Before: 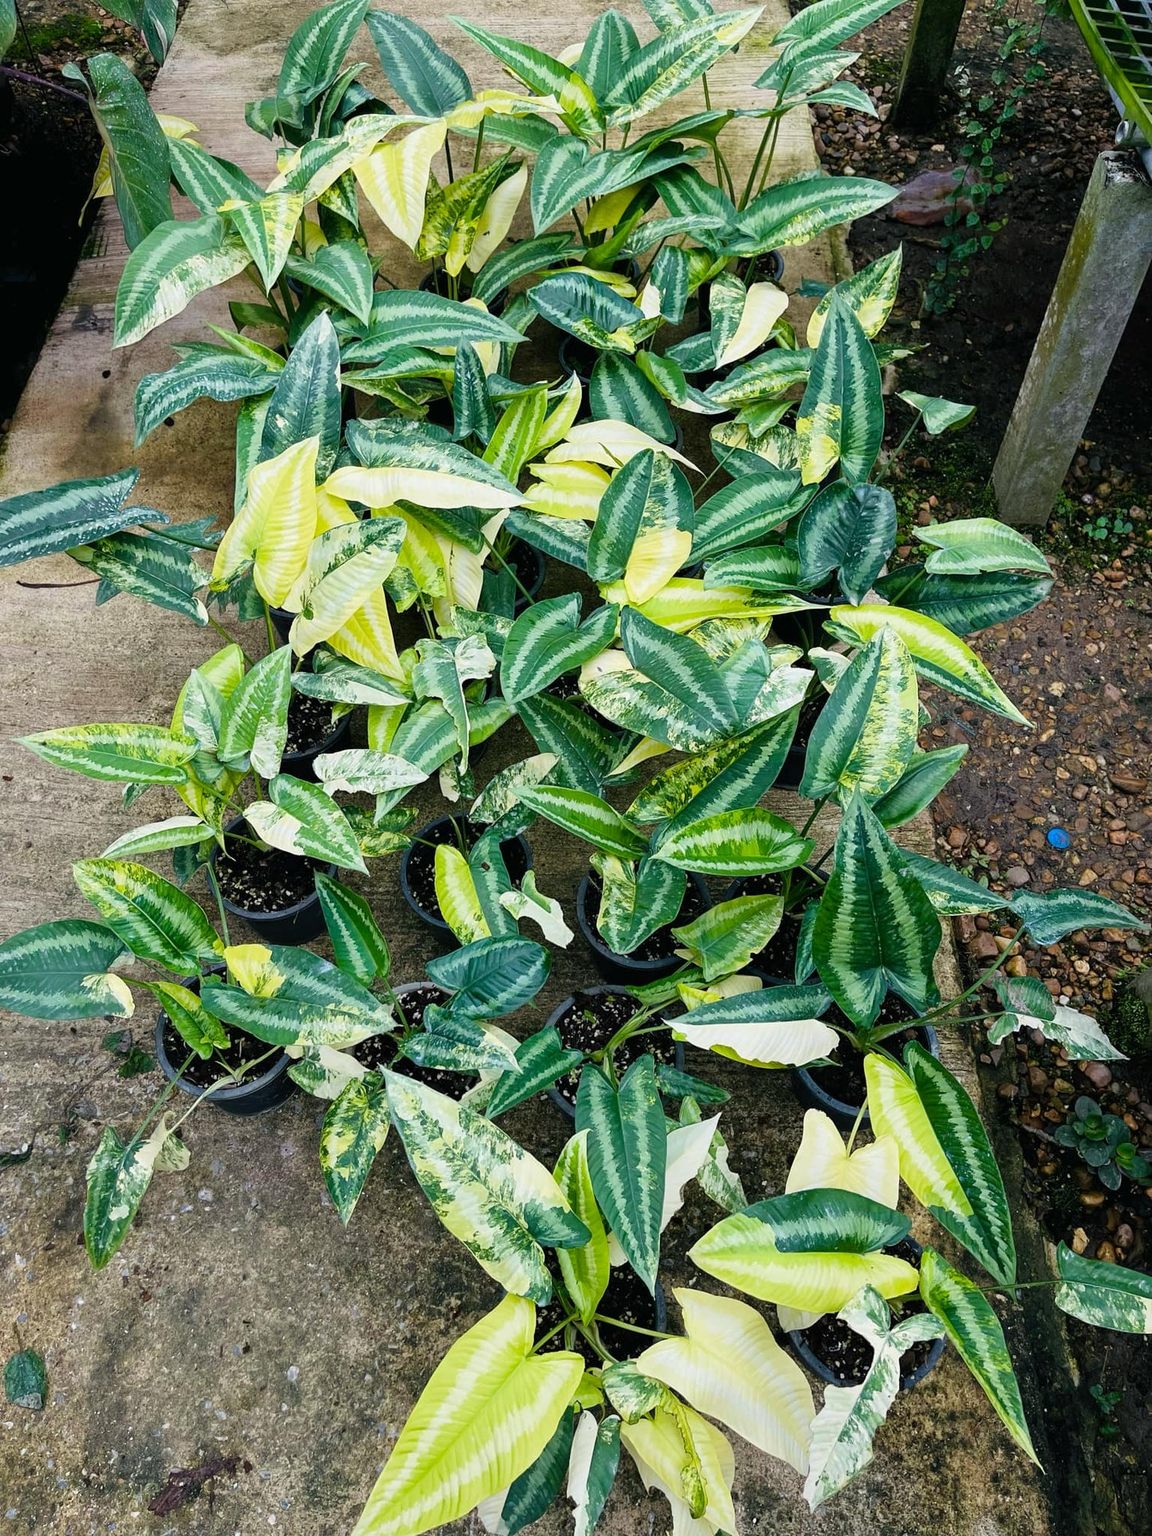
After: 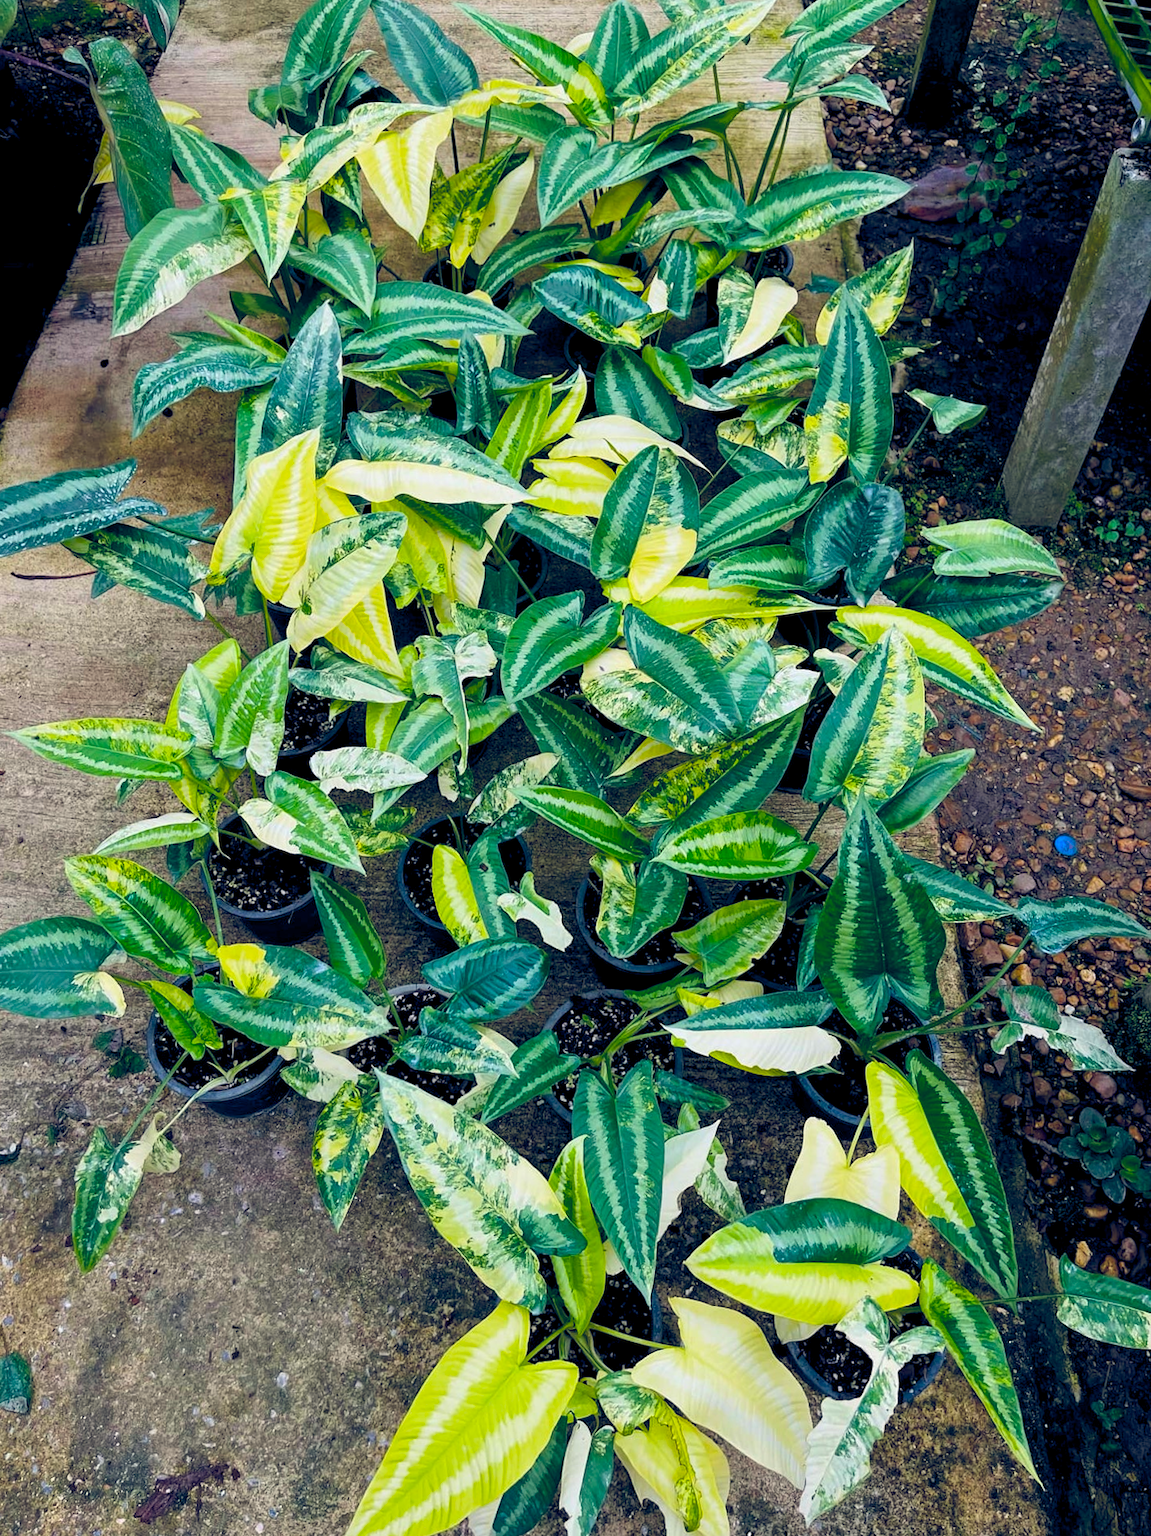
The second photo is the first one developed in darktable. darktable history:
crop and rotate: angle -0.64°
color balance rgb: highlights gain › chroma 0.138%, highlights gain › hue 331.9°, global offset › luminance -0.282%, global offset › chroma 0.318%, global offset › hue 262.01°, perceptual saturation grading › global saturation 30.578%, global vibrance 20%
